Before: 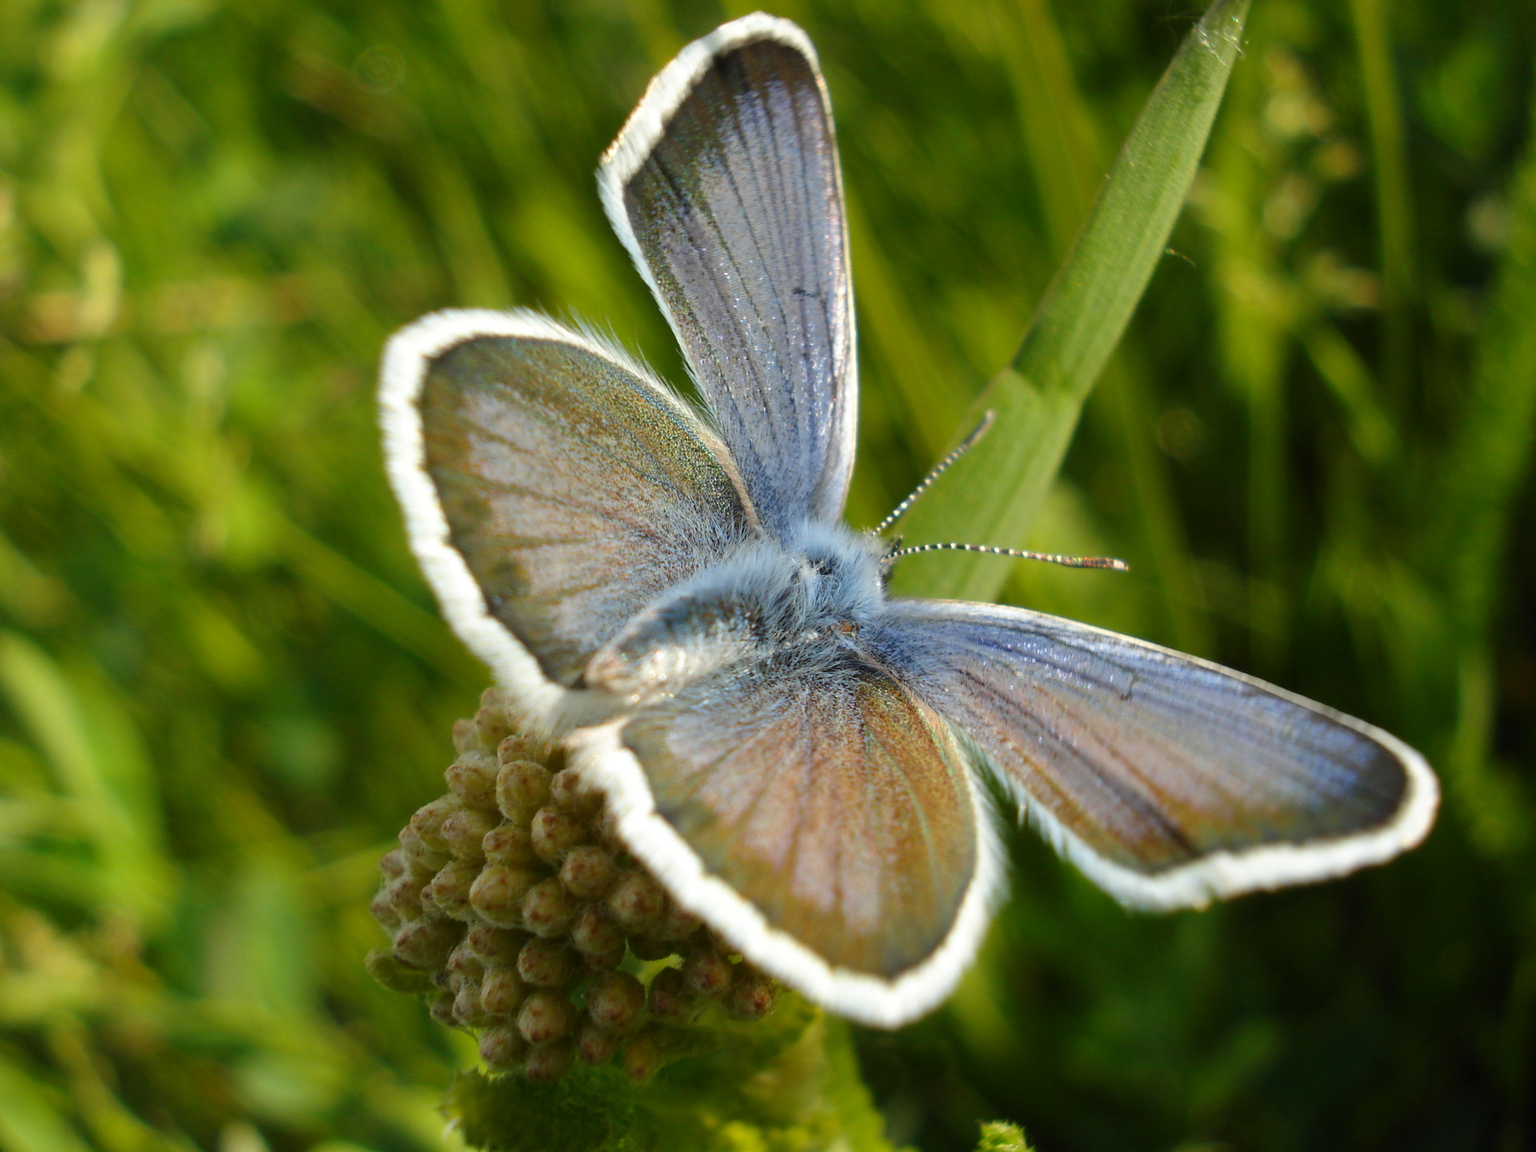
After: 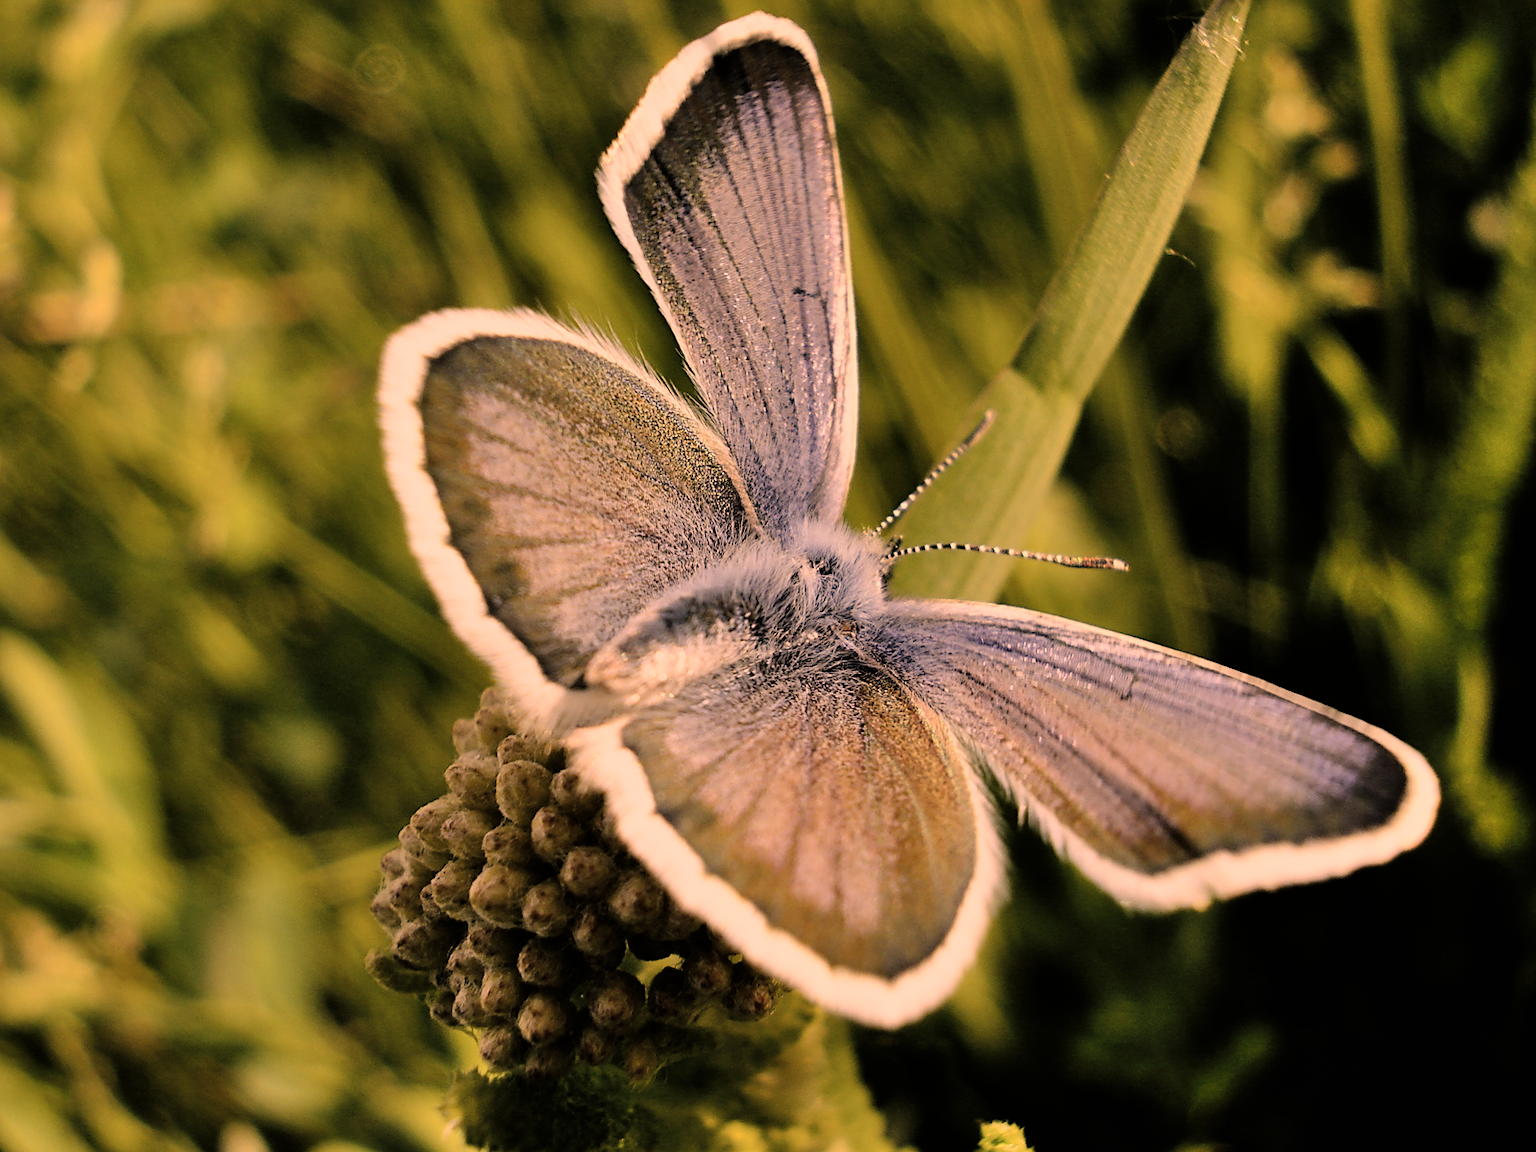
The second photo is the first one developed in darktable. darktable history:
exposure: exposure 0.014 EV, compensate exposure bias true, compensate highlight preservation false
shadows and highlights: highlights color adjustment 89.42%, soften with gaussian
filmic rgb: black relative exposure -5.1 EV, white relative exposure 3.51 EV, hardness 3.16, contrast 1.387, highlights saturation mix -29.74%, iterations of high-quality reconstruction 0
color correction: highlights a* 39.83, highlights b* 39.73, saturation 0.692
sharpen: amount 0.581
